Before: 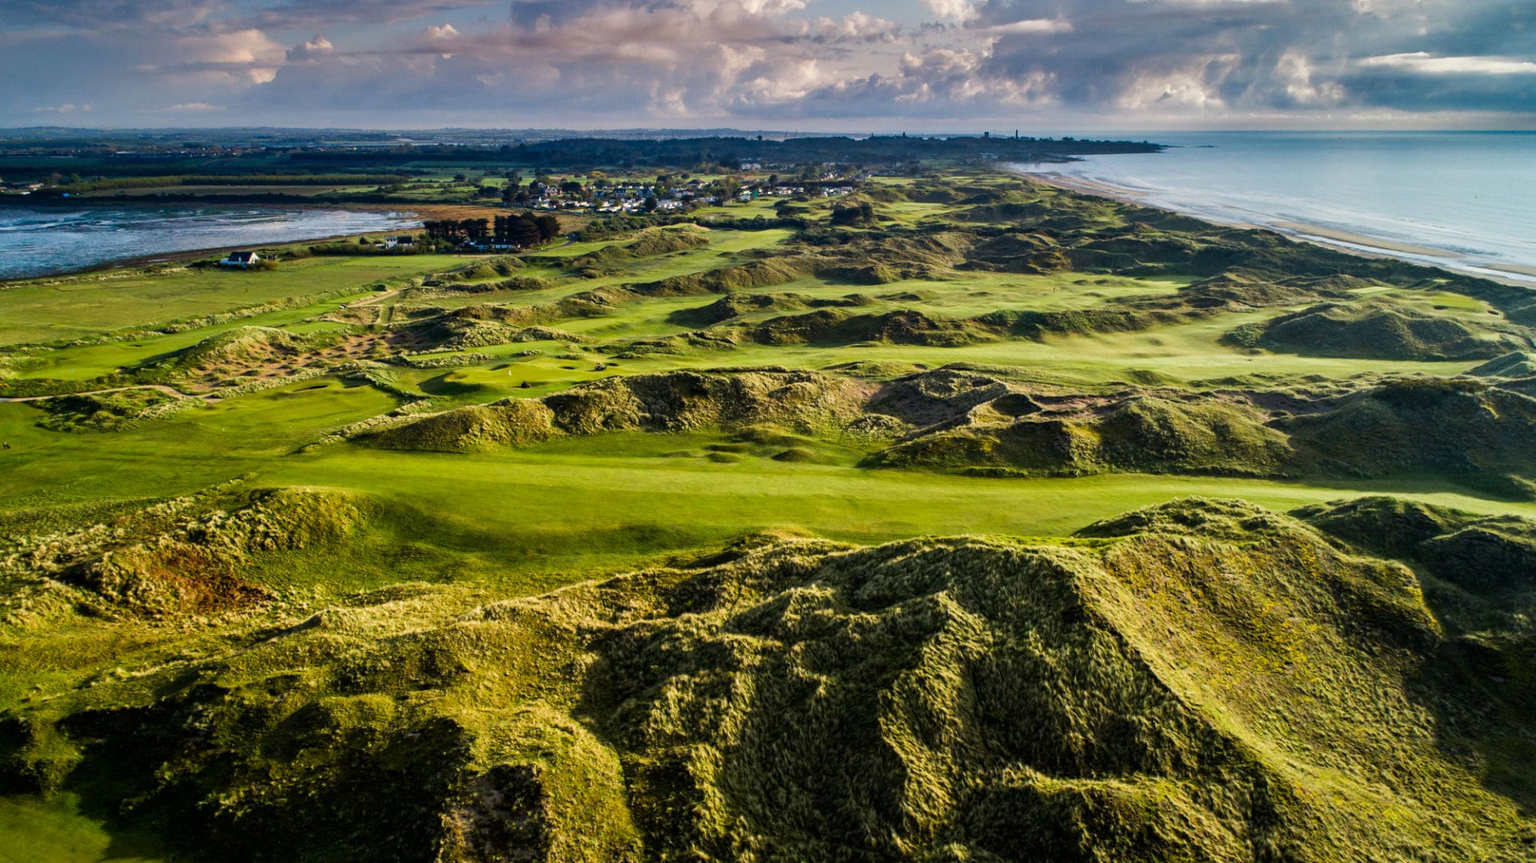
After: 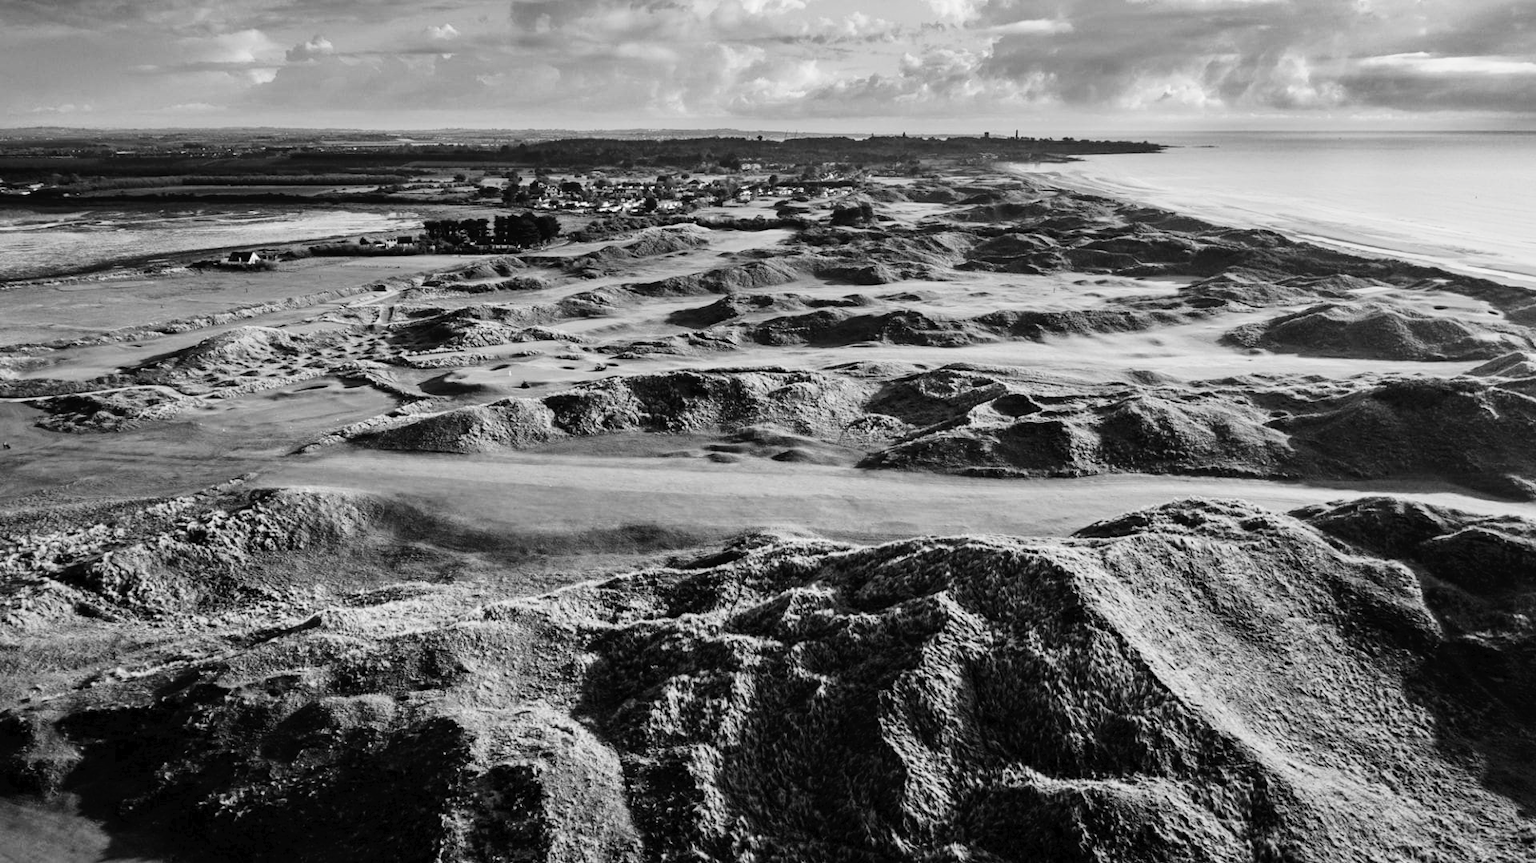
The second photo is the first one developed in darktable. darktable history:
tone curve: curves: ch0 [(0, 0) (0.003, 0.016) (0.011, 0.019) (0.025, 0.023) (0.044, 0.029) (0.069, 0.042) (0.1, 0.068) (0.136, 0.101) (0.177, 0.143) (0.224, 0.21) (0.277, 0.289) (0.335, 0.379) (0.399, 0.476) (0.468, 0.569) (0.543, 0.654) (0.623, 0.75) (0.709, 0.822) (0.801, 0.893) (0.898, 0.946) (1, 1)], preserve colors none
color look up table: target L [100, 95.84, 88.82, 81.33, 75.15, 75.88, 72.94, 65.49, 67.37, 56.83, 37.41, 31.17, 30.3, 200.64, 83.12, 71.1, 72.21, 59.15, 59.41, 57.87, 50.83, 33.46, 31.67, 25.91, 12.74, 90.24, 80.24, 74.42, 69.98, 65.11, 66.24, 62.46, 47.24, 54.76, 50.17, 41.55, 50.83, 37.41, 27.39, 19.55, 19.55, 9.263, 8.248, 87.41, 84.56, 77.34, 69.24, 59.41, 34.31], target a [-0.097, -0.099, -0.101, 0, -0.002, -0.001, -0.001, -0.001, 0, 0.001 ×4, 0, -0.001, 0, 0, 0.001, 0, 0, 0, 0.001, 0.001, 0, 0, -0.003, -0.001, -0.001, -0.001, 0, -0.002, -0.001, 0, 0, 0.001, 0.001, 0, 0.001 ×4, 0, 0, -0.003, -0.003, -0.001, 0, 0, 0.001], target b [1.212, 1.225, 1.246, 0.002, 0.024, 0.003, 0.003, 0.004, 0.003, -0.003 ×4, 0, 0.003, 0.003, 0.003, -0.003, -0.003, -0.003, 0.003, -0.003, -0.005, -0.003, -0.001, 0.024, 0.003 ×4, 0.023, 0.004, -0.003, 0.003, -0.003, -0.003, 0.003, -0.003 ×4, 0.003, -0.002, 0.025, 0.025, 0.003, 0.003, -0.003, -0.003], num patches 49
